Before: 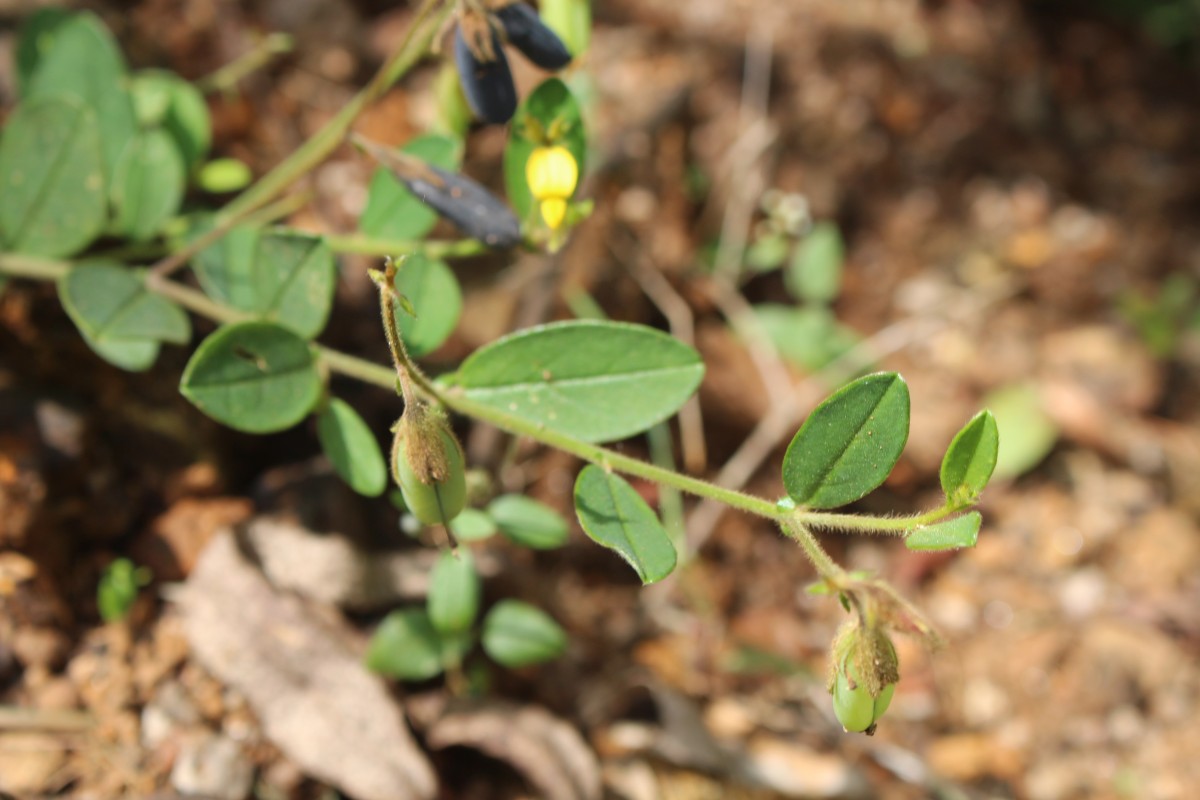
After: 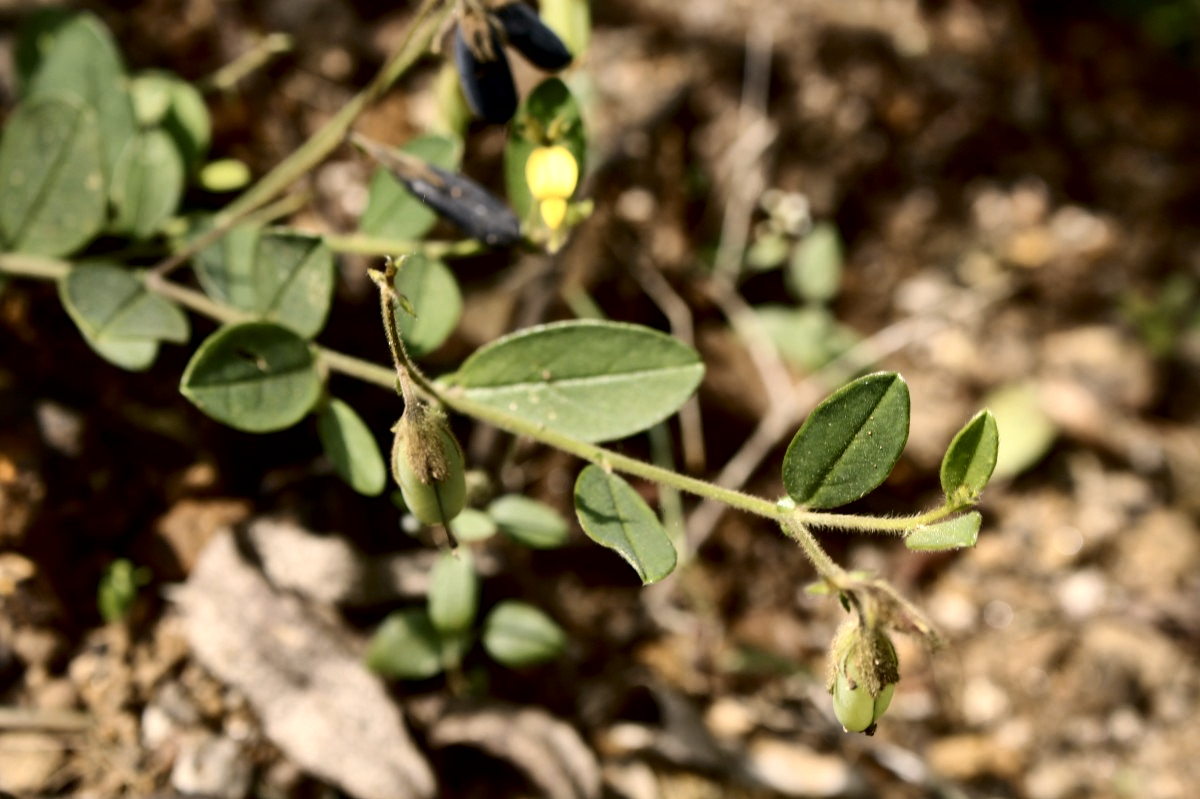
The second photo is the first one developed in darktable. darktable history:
contrast brightness saturation: contrast 0.19, brightness -0.24, saturation 0.11
crop: bottom 0.071%
local contrast: mode bilateral grid, contrast 25, coarseness 60, detail 151%, midtone range 0.2
color contrast: green-magenta contrast 0.8, blue-yellow contrast 1.1, unbound 0
shadows and highlights: highlights color adjustment 0%, low approximation 0.01, soften with gaussian
color correction: highlights a* 5.59, highlights b* 5.24, saturation 0.68
